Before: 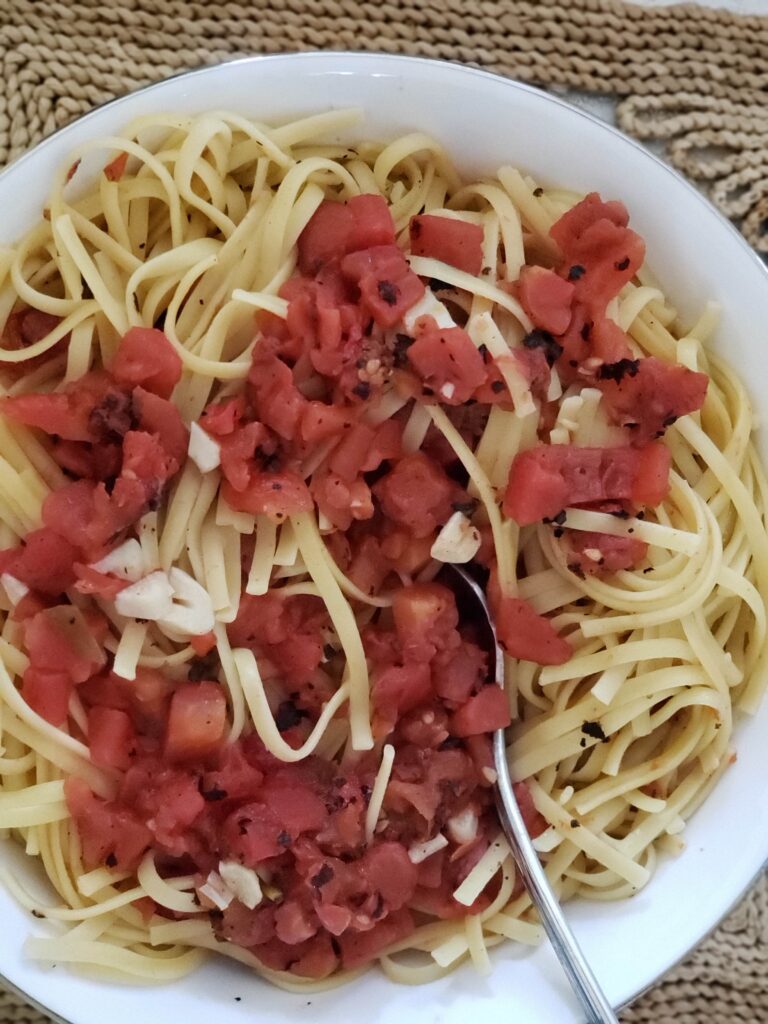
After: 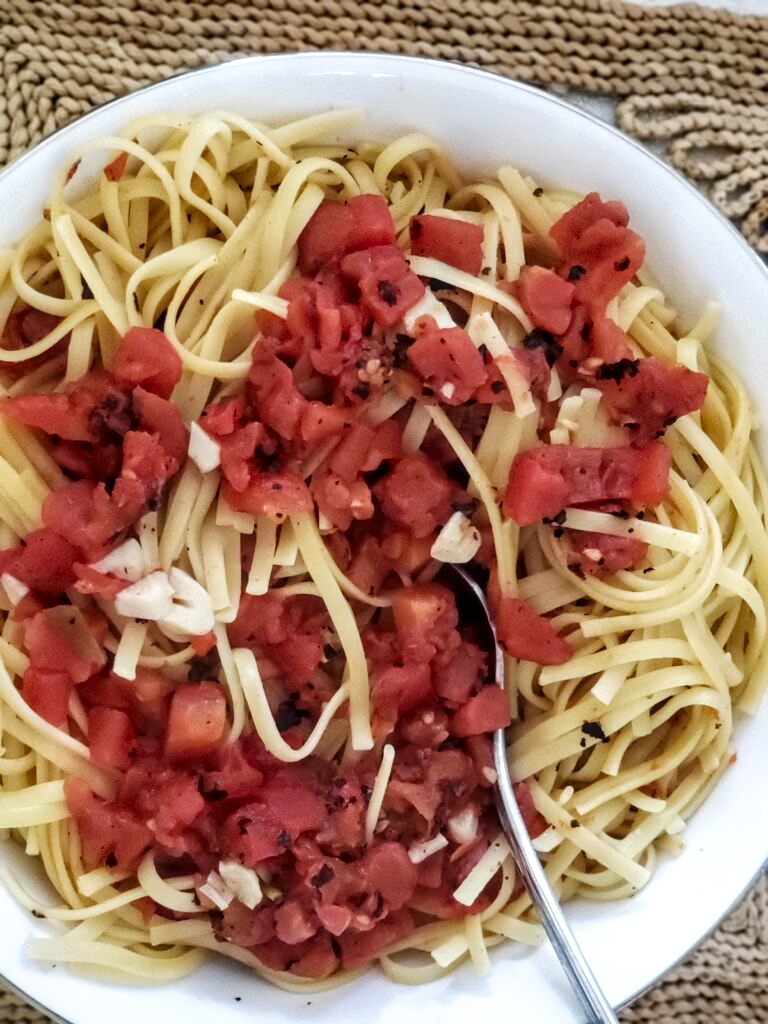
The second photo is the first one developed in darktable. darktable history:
local contrast: on, module defaults
tone curve: curves: ch0 [(0, 0) (0.003, 0.002) (0.011, 0.009) (0.025, 0.021) (0.044, 0.037) (0.069, 0.058) (0.1, 0.083) (0.136, 0.122) (0.177, 0.165) (0.224, 0.216) (0.277, 0.277) (0.335, 0.344) (0.399, 0.418) (0.468, 0.499) (0.543, 0.586) (0.623, 0.679) (0.709, 0.779) (0.801, 0.877) (0.898, 0.977) (1, 1)], preserve colors none
